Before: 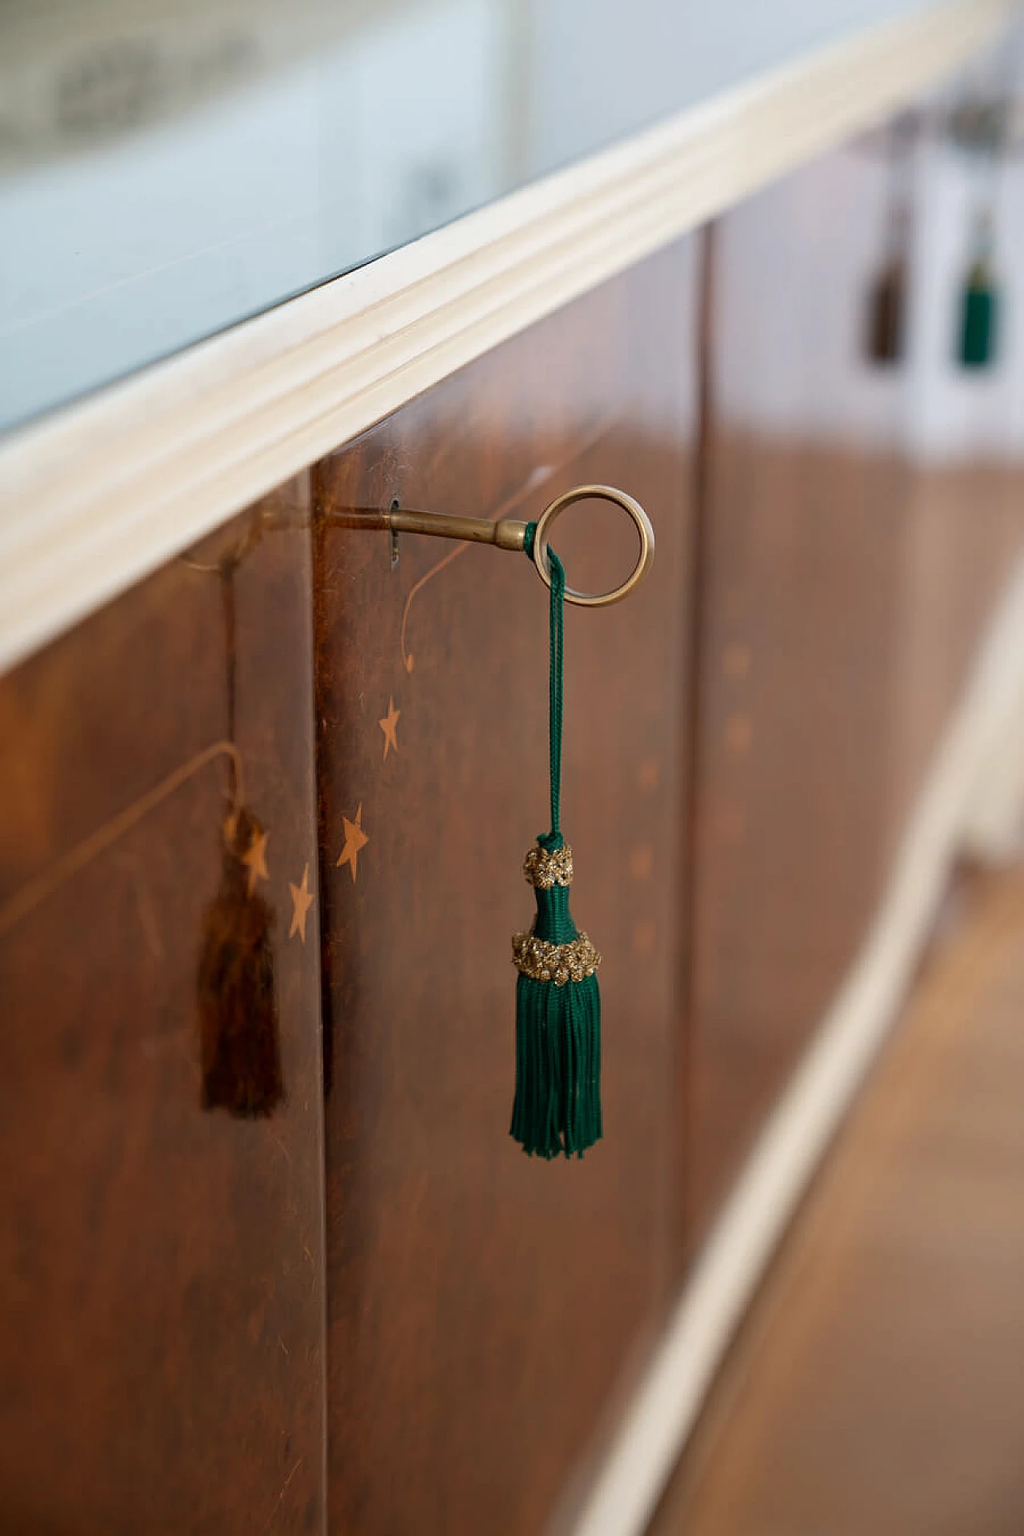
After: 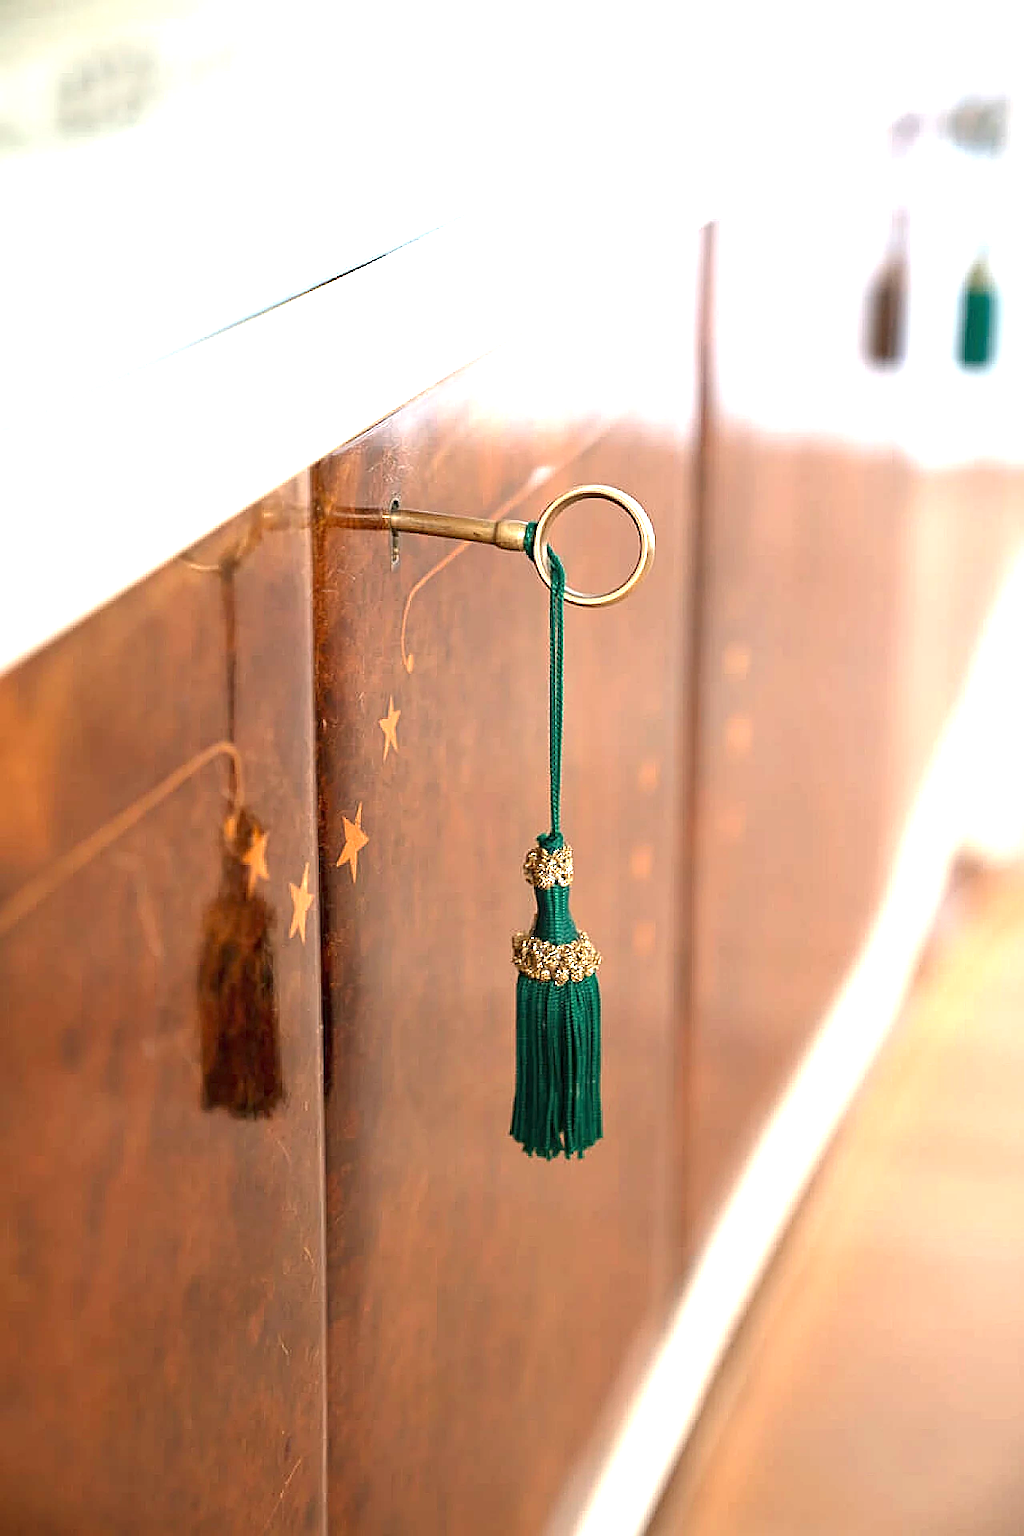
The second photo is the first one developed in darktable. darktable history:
sharpen: on, module defaults
exposure: black level correction 0, exposure 1.741 EV, compensate exposure bias true, compensate highlight preservation false
